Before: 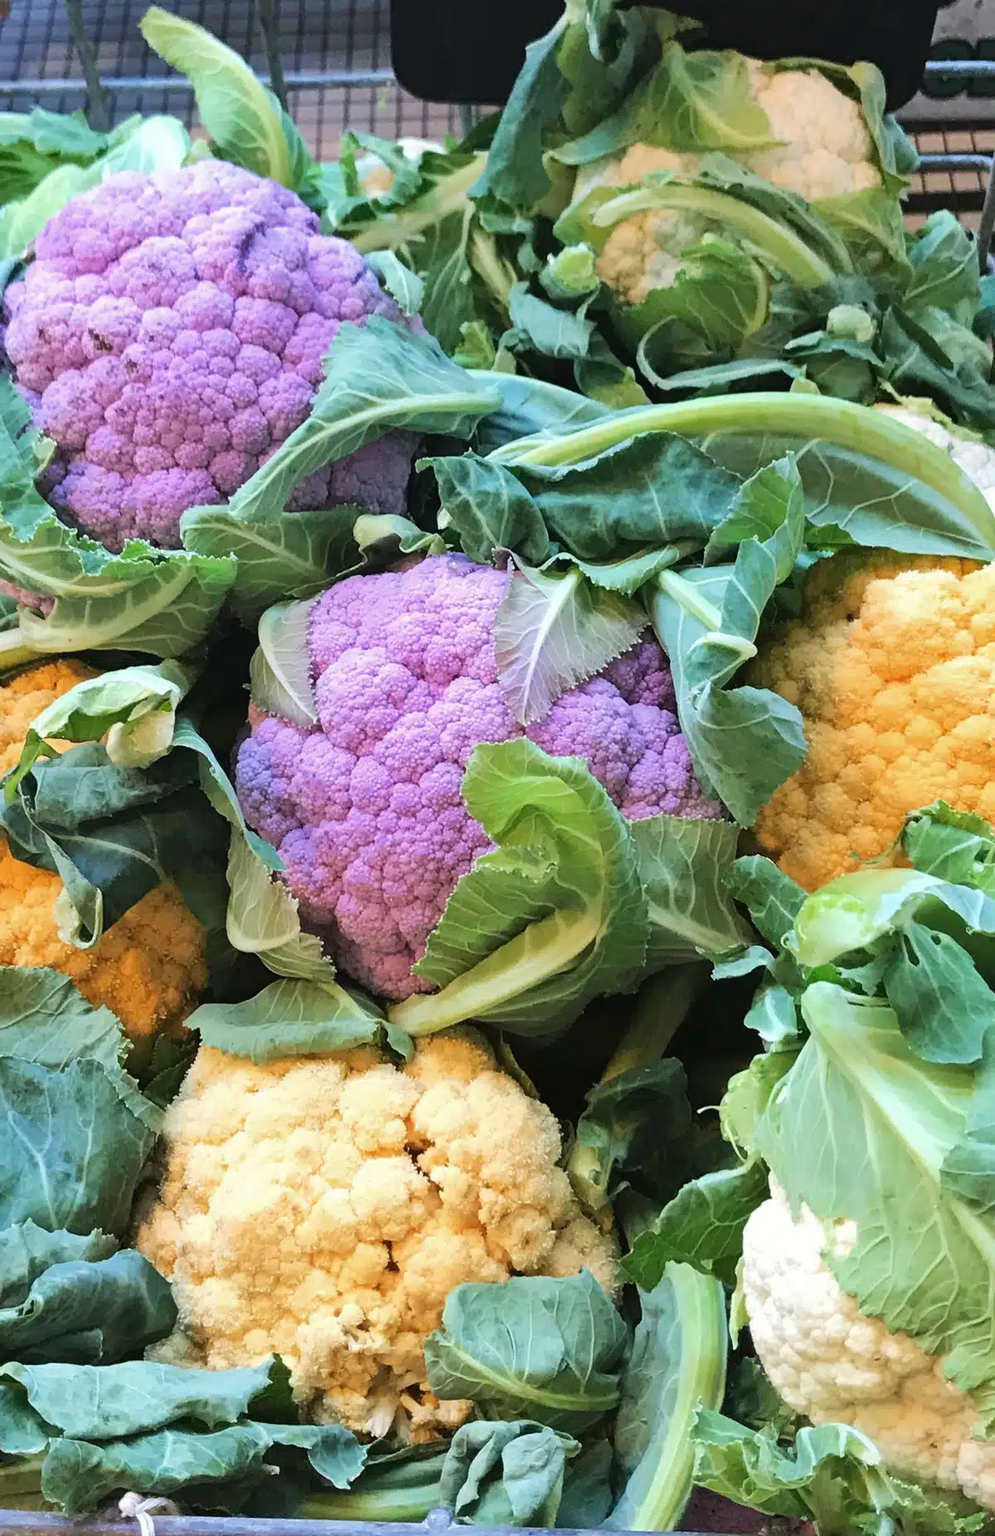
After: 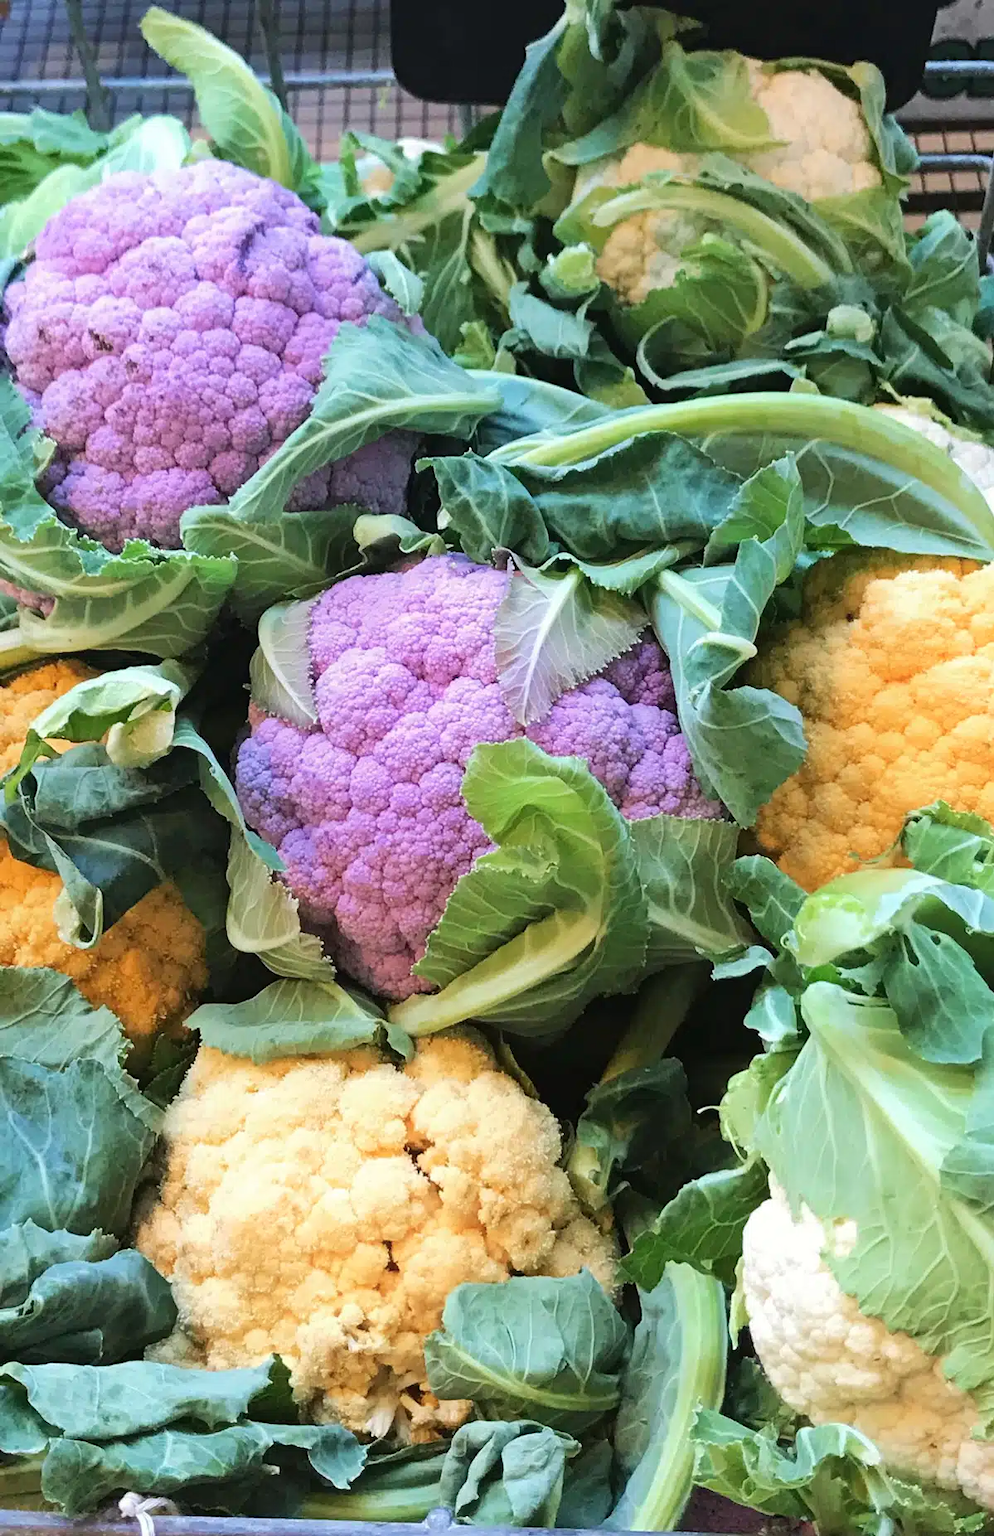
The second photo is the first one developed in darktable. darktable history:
shadows and highlights: shadows -23.49, highlights 45.19, soften with gaussian
